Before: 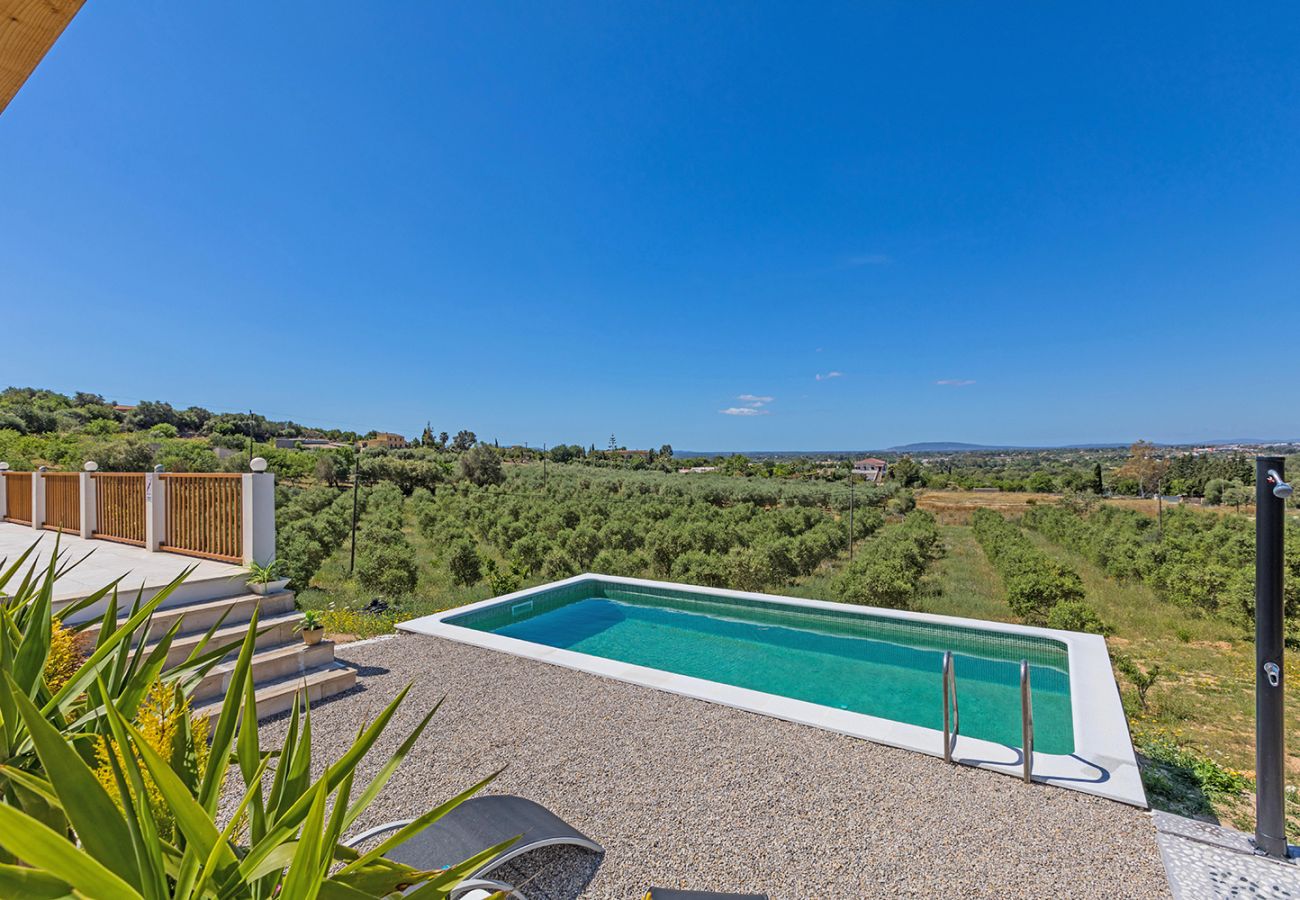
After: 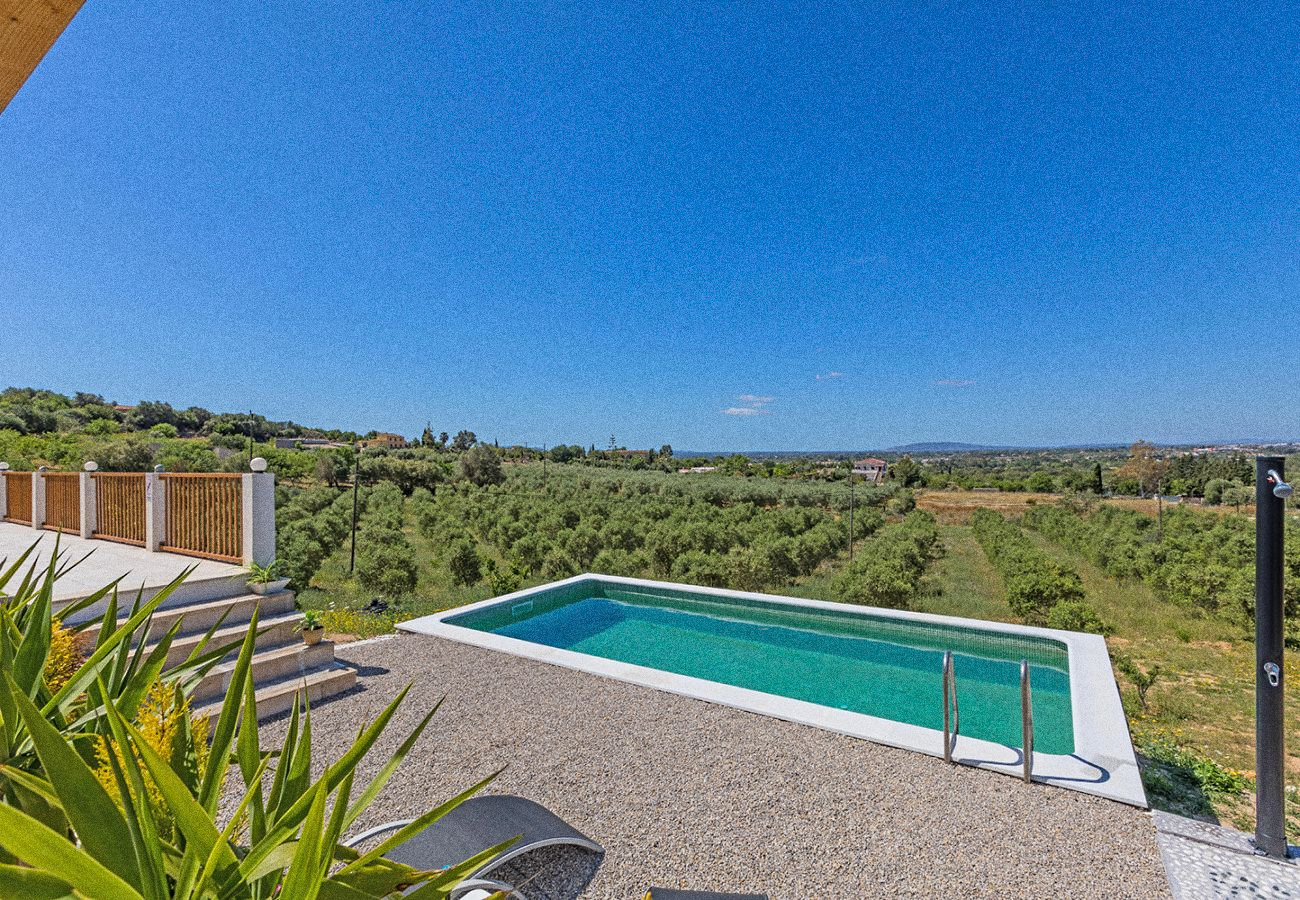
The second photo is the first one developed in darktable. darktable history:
sharpen: radius 5.325, amount 0.312, threshold 26.433
grain: coarseness 0.09 ISO, strength 40%
